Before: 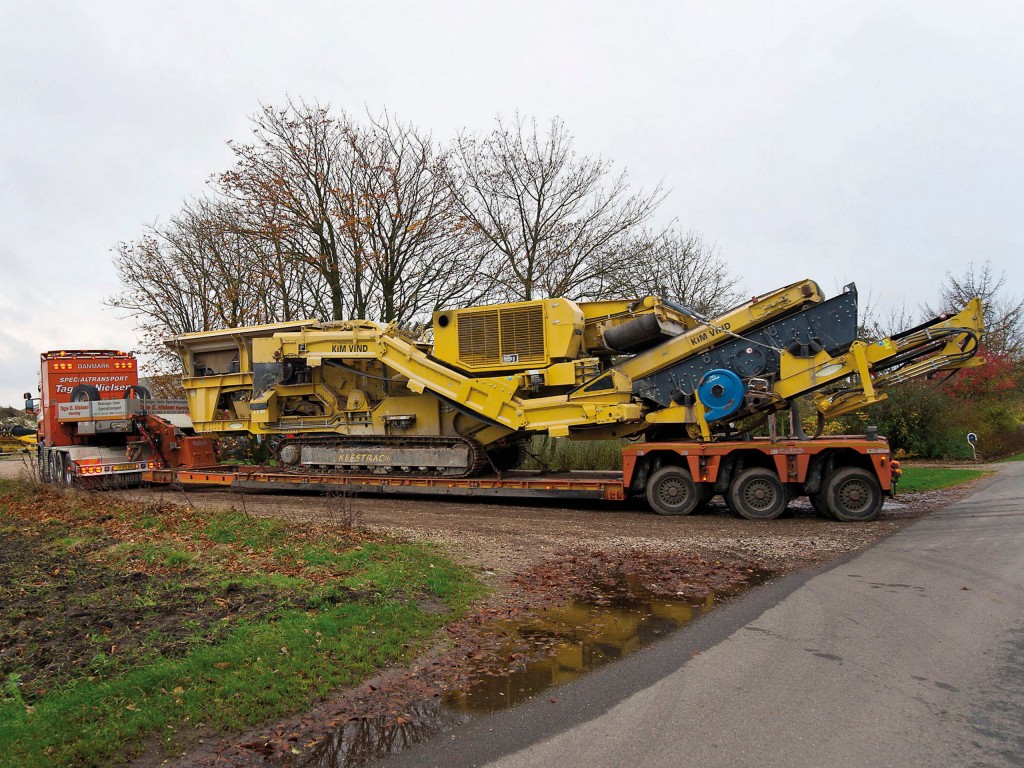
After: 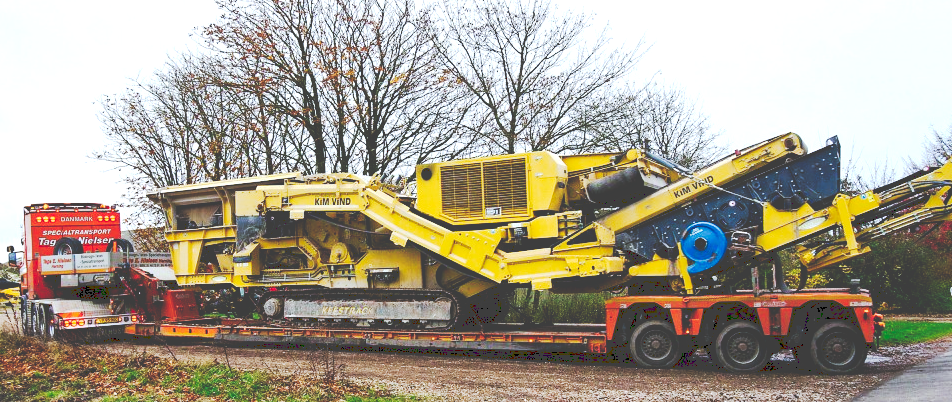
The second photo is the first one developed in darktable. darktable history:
white balance: red 0.924, blue 1.095
exposure: exposure 0.6 EV, compensate highlight preservation false
tone curve: curves: ch0 [(0, 0) (0.003, 0.26) (0.011, 0.26) (0.025, 0.26) (0.044, 0.257) (0.069, 0.257) (0.1, 0.257) (0.136, 0.255) (0.177, 0.258) (0.224, 0.272) (0.277, 0.294) (0.335, 0.346) (0.399, 0.422) (0.468, 0.536) (0.543, 0.657) (0.623, 0.757) (0.709, 0.823) (0.801, 0.872) (0.898, 0.92) (1, 1)], preserve colors none
crop: left 1.744%, top 19.225%, right 5.069%, bottom 28.357%
